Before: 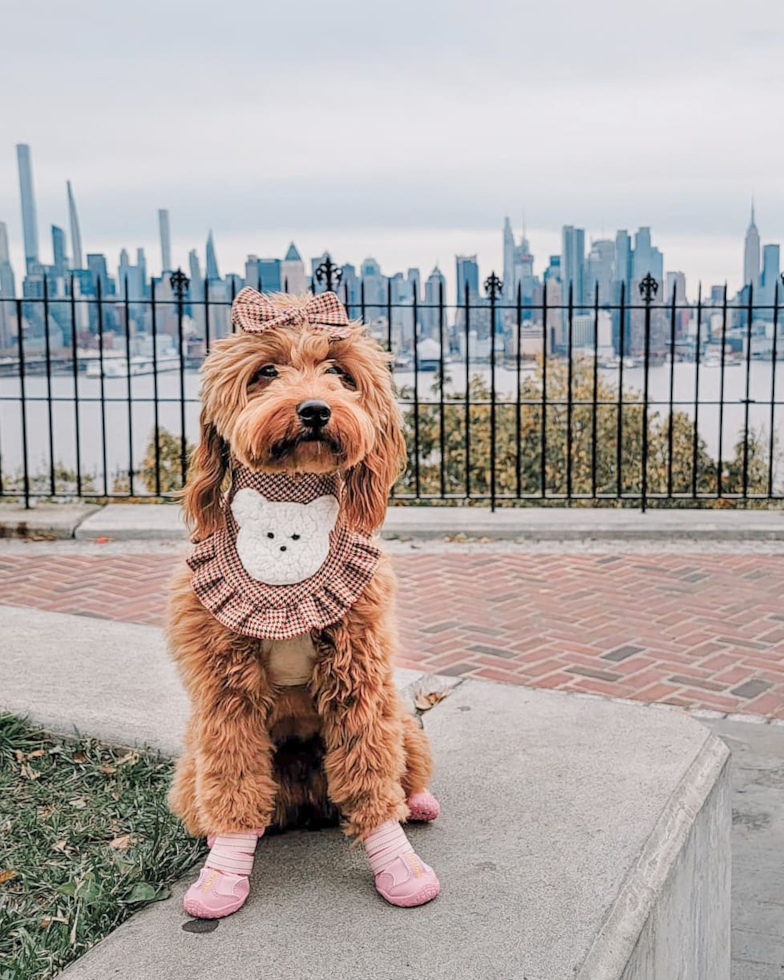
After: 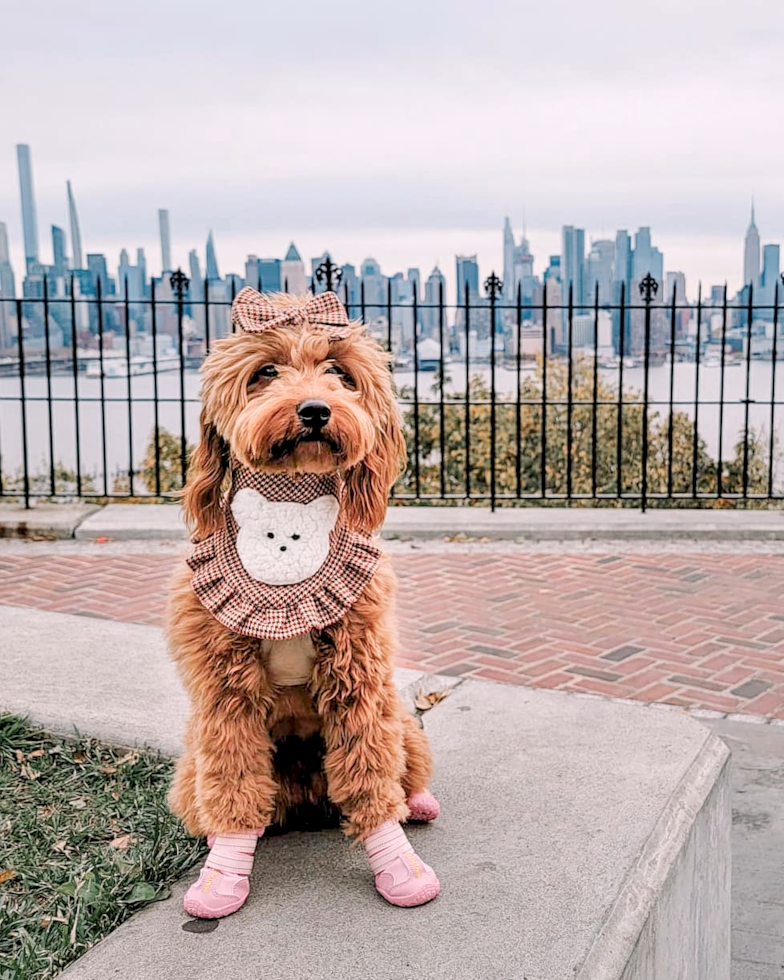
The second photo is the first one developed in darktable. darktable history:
color correction: highlights a* 3.11, highlights b* -1.06, shadows a* -0.096, shadows b* 2.34, saturation 0.982
exposure: black level correction 0.007, exposure 0.155 EV, compensate highlight preservation false
